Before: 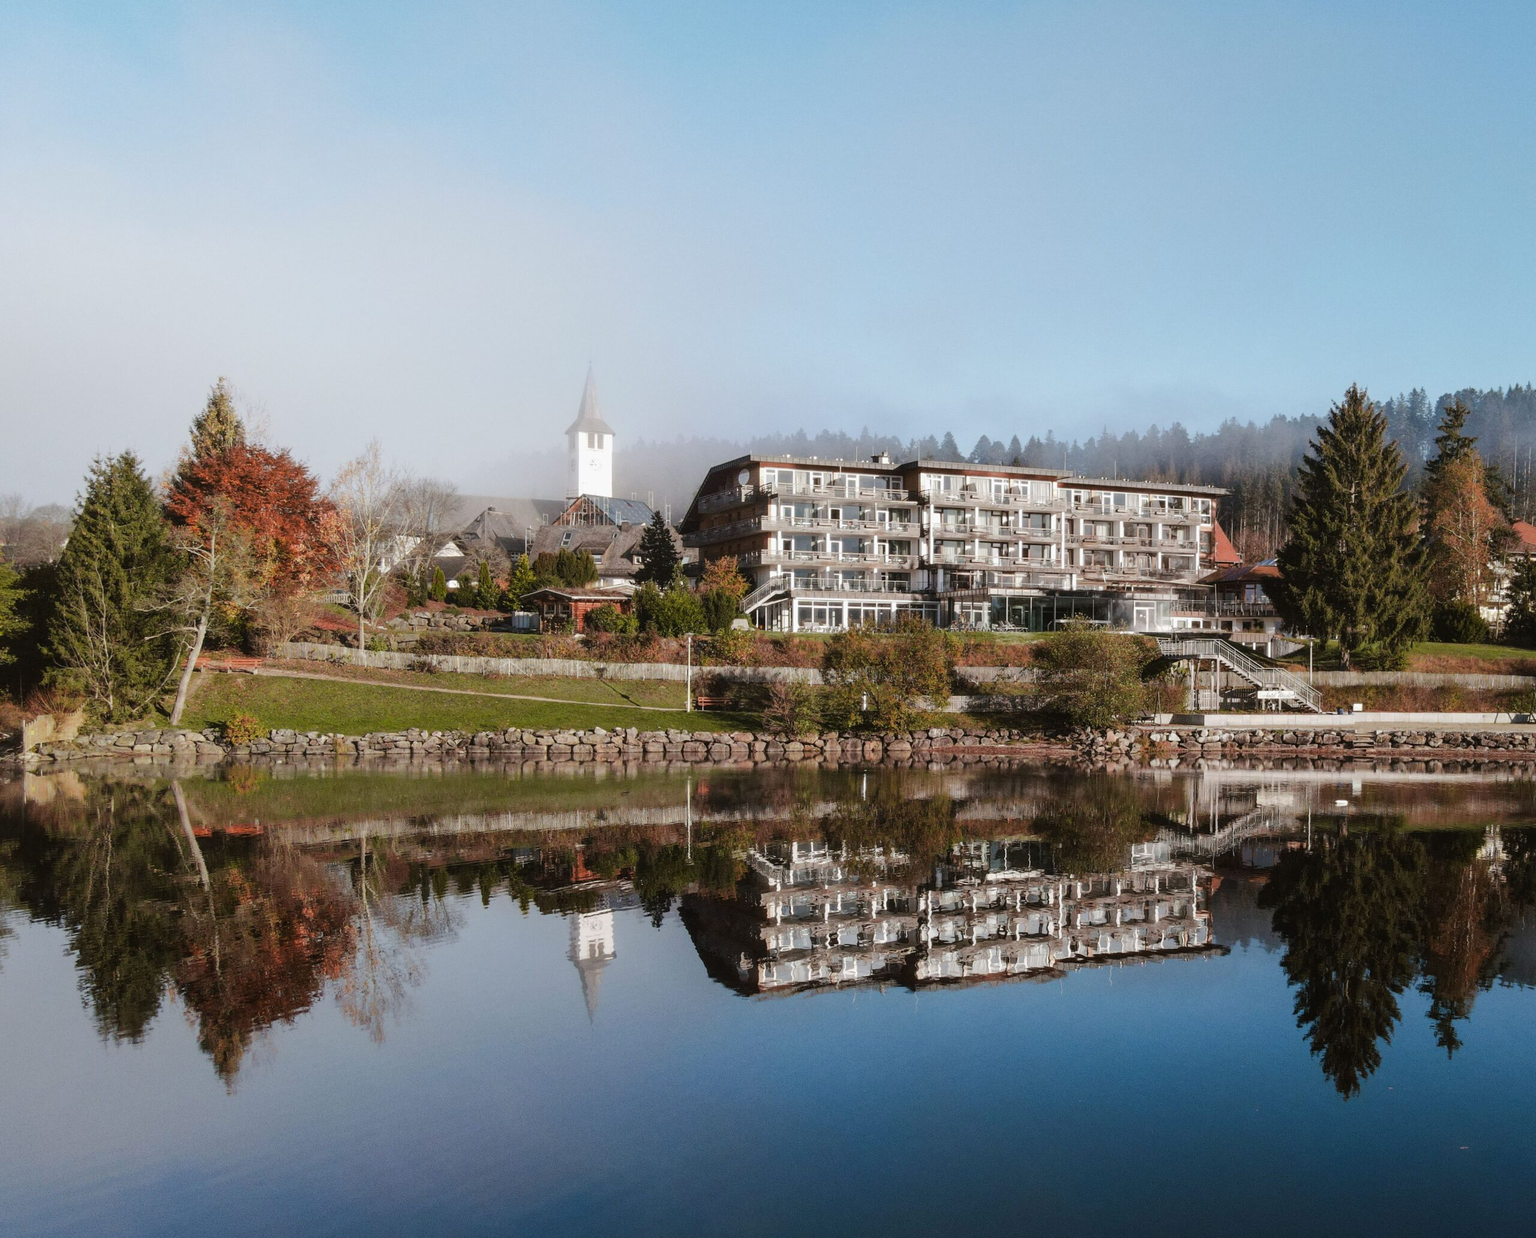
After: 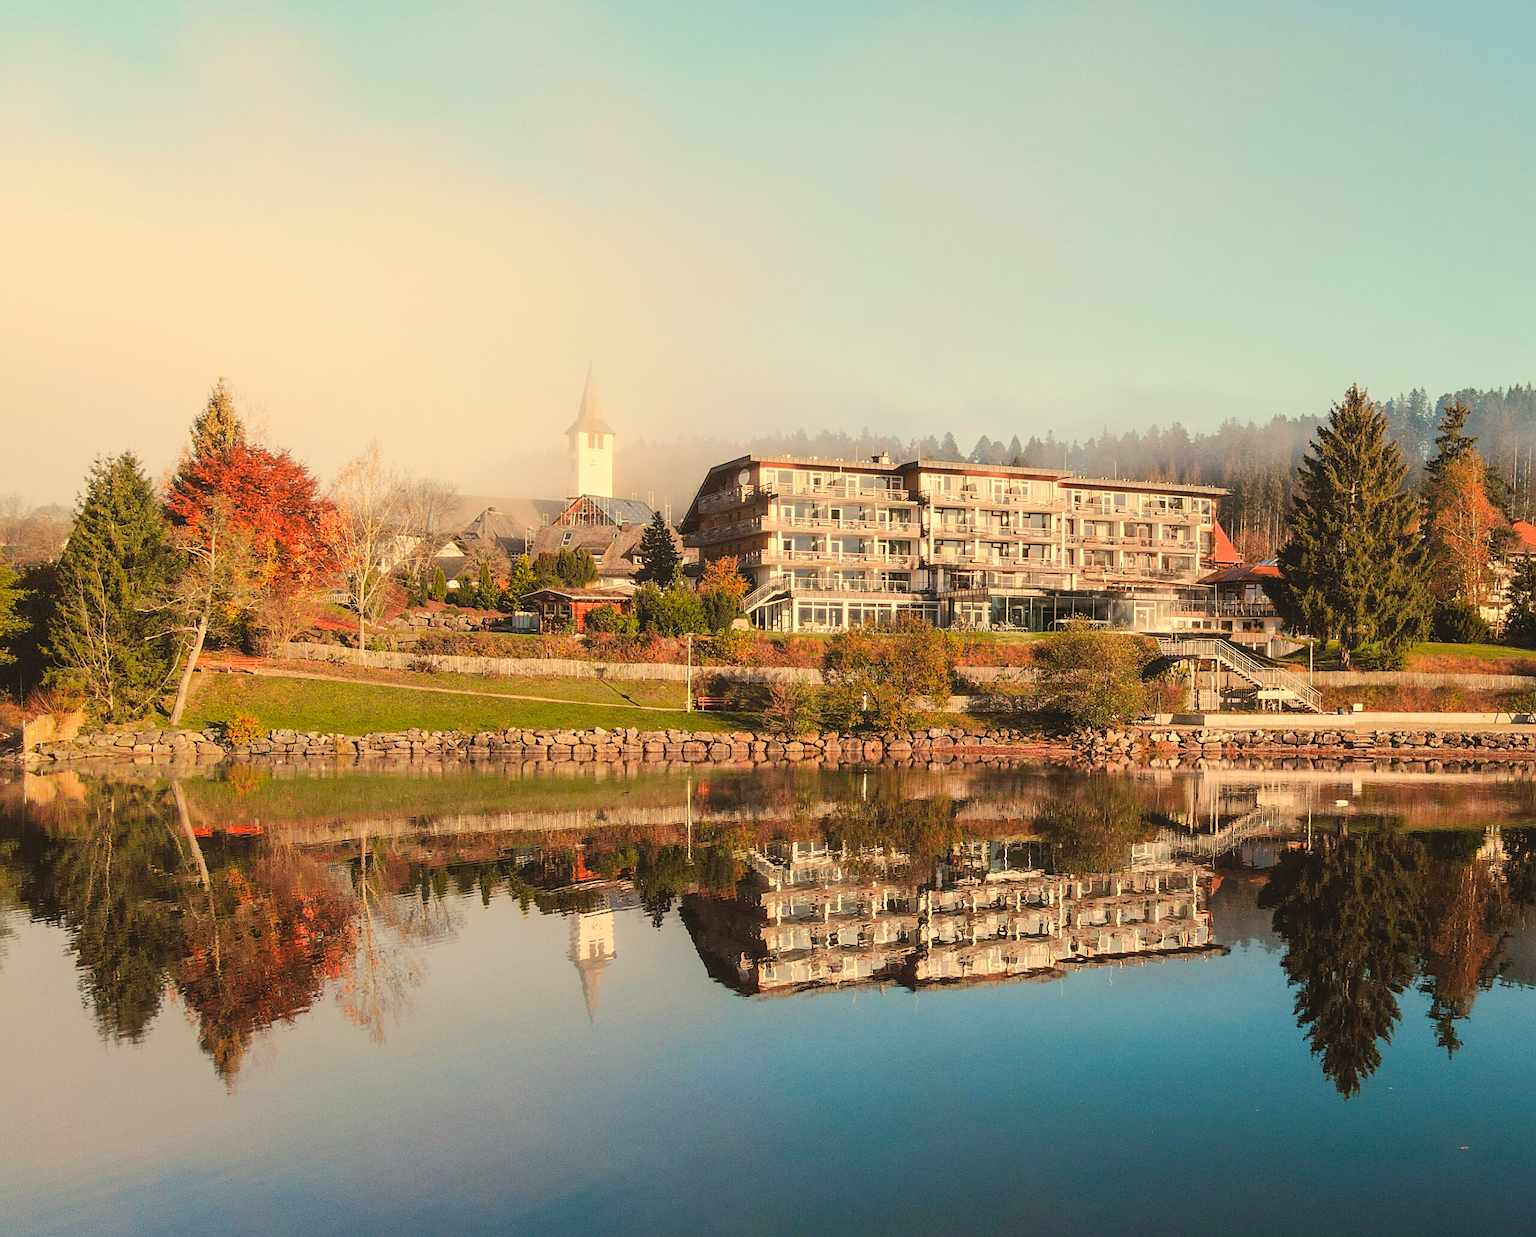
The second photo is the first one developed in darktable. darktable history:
sharpen: on, module defaults
white balance: red 1.138, green 0.996, blue 0.812
contrast brightness saturation: contrast 0.07, brightness 0.18, saturation 0.4
local contrast: mode bilateral grid, contrast 100, coarseness 100, detail 91%, midtone range 0.2
